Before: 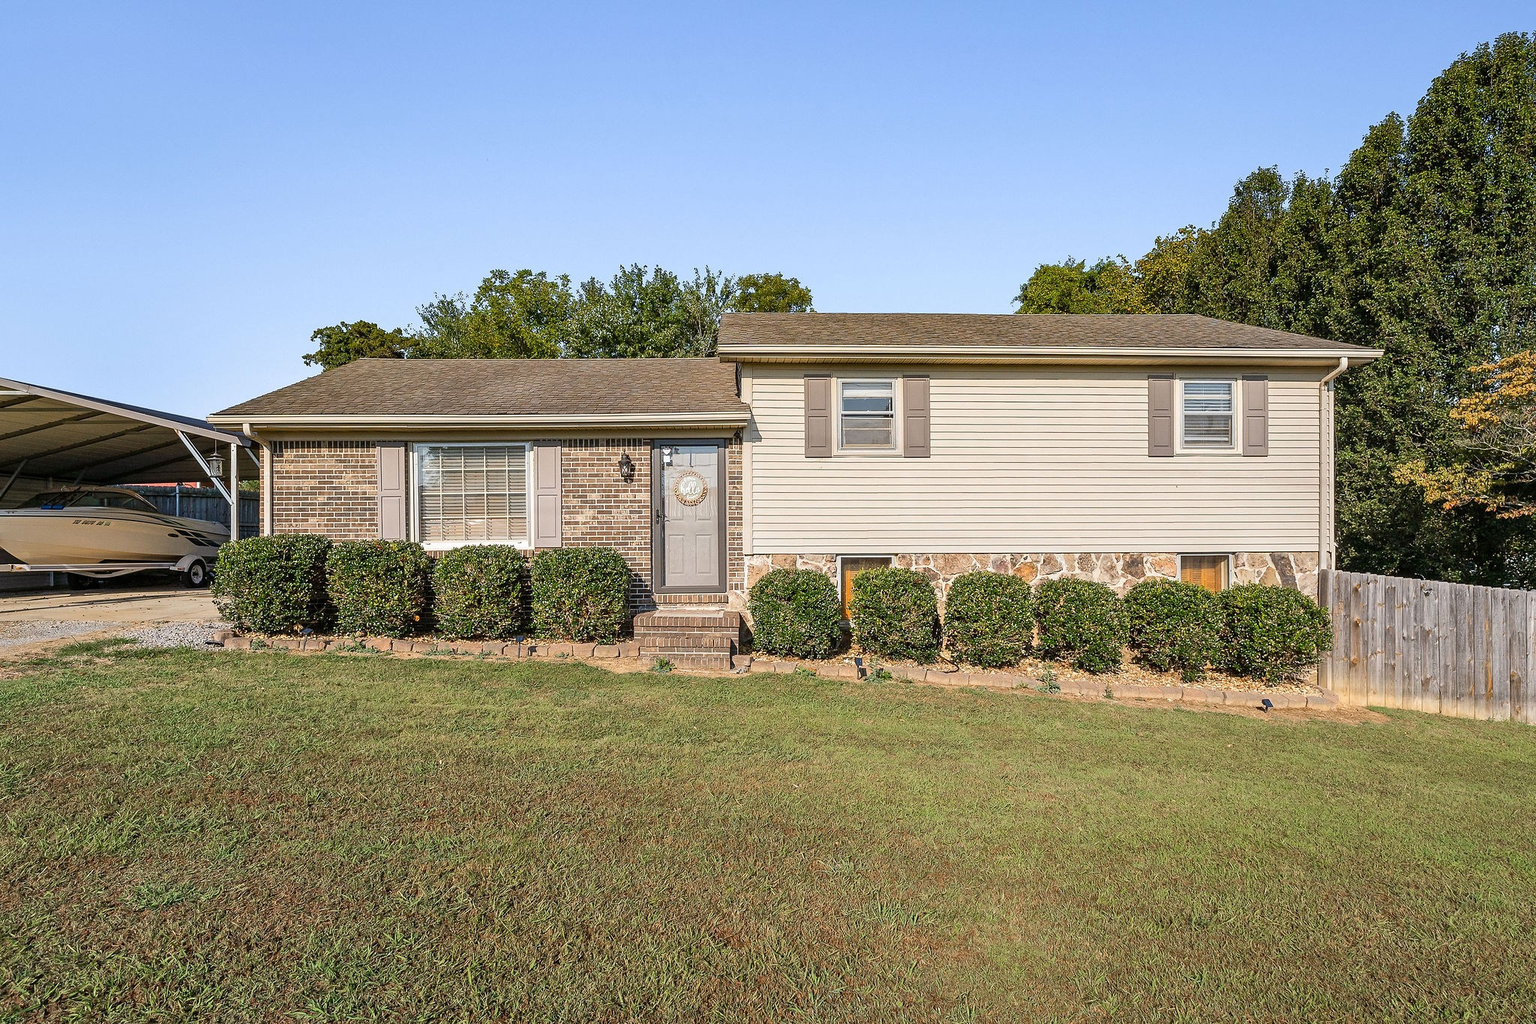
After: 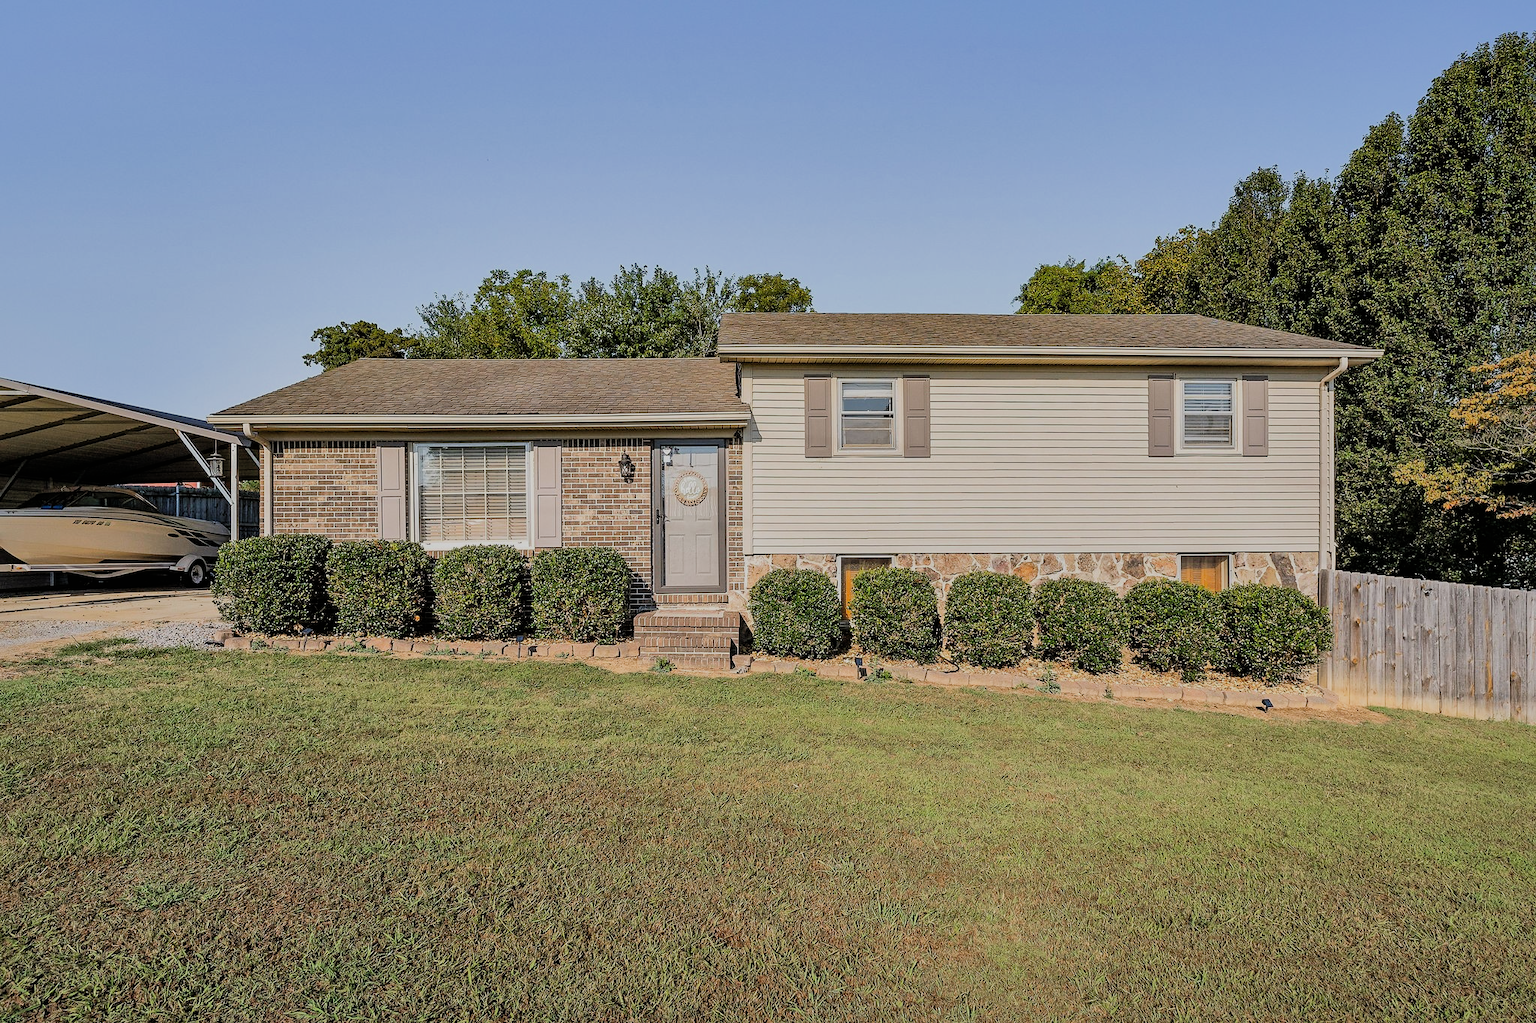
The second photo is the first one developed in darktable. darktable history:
filmic rgb: black relative exposure -7.65 EV, white relative exposure 4.56 EV, hardness 3.61, contrast 1.25
shadows and highlights: shadows 40, highlights -60
sharpen: radius 5.325, amount 0.312, threshold 26.433
